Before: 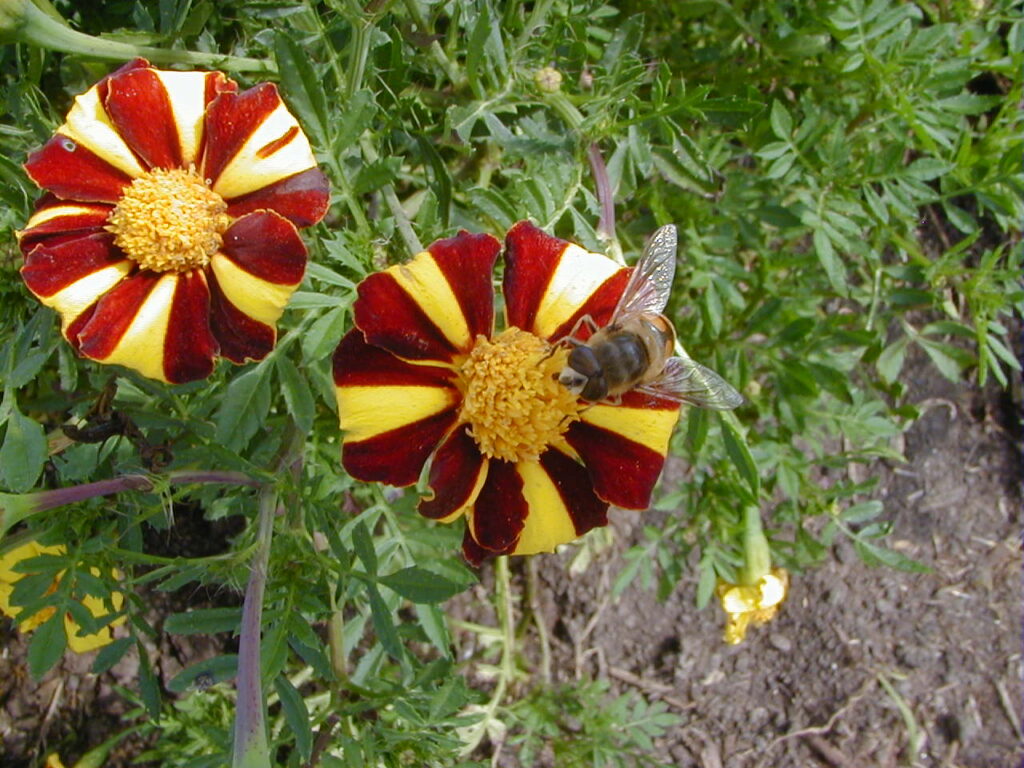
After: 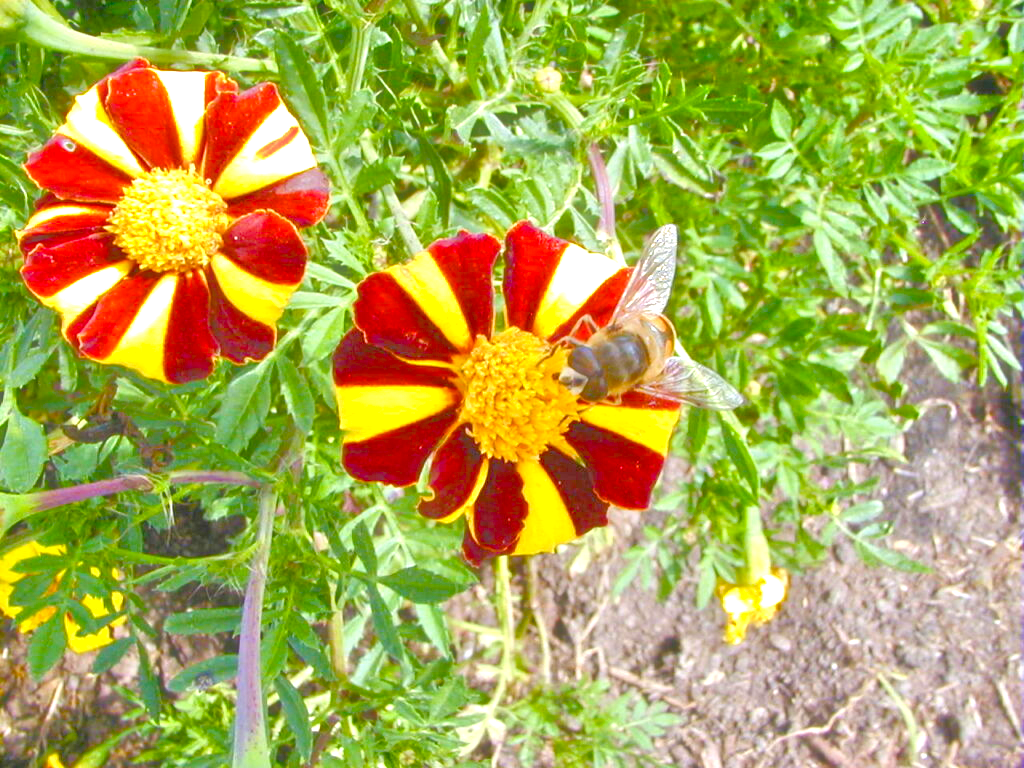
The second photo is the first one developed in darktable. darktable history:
haze removal: strength -0.113, adaptive false
contrast brightness saturation: saturation -0.061
color balance rgb: global offset › hue 171.91°, linear chroma grading › global chroma 9.887%, perceptual saturation grading › global saturation 34.601%, perceptual saturation grading › highlights -24.808%, perceptual saturation grading › shadows 49.542%, global vibrance 14.727%
exposure: black level correction 0, exposure 0.949 EV, compensate exposure bias true, compensate highlight preservation false
tone equalizer: -8 EV 1.98 EV, -7 EV 1.99 EV, -6 EV 1.97 EV, -5 EV 1.98 EV, -4 EV 1.97 EV, -3 EV 1.48 EV, -2 EV 0.986 EV, -1 EV 0.522 EV
